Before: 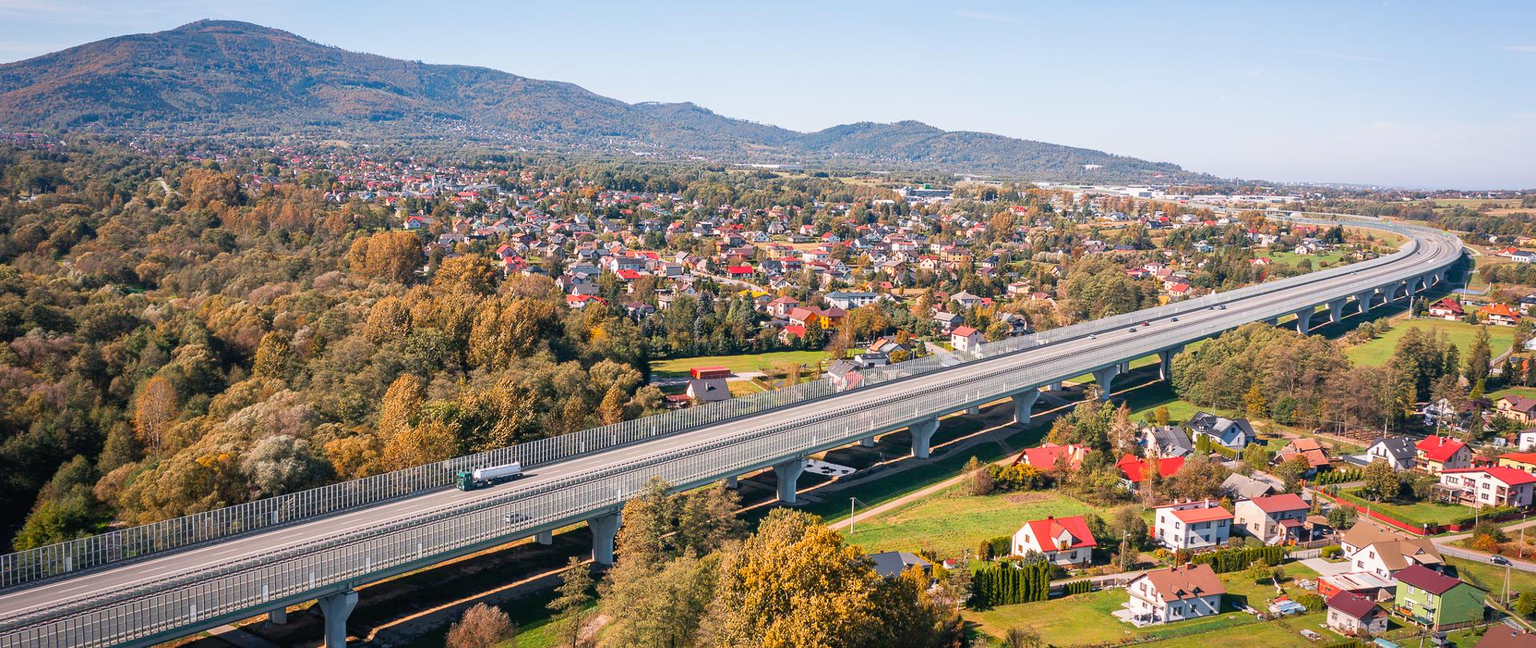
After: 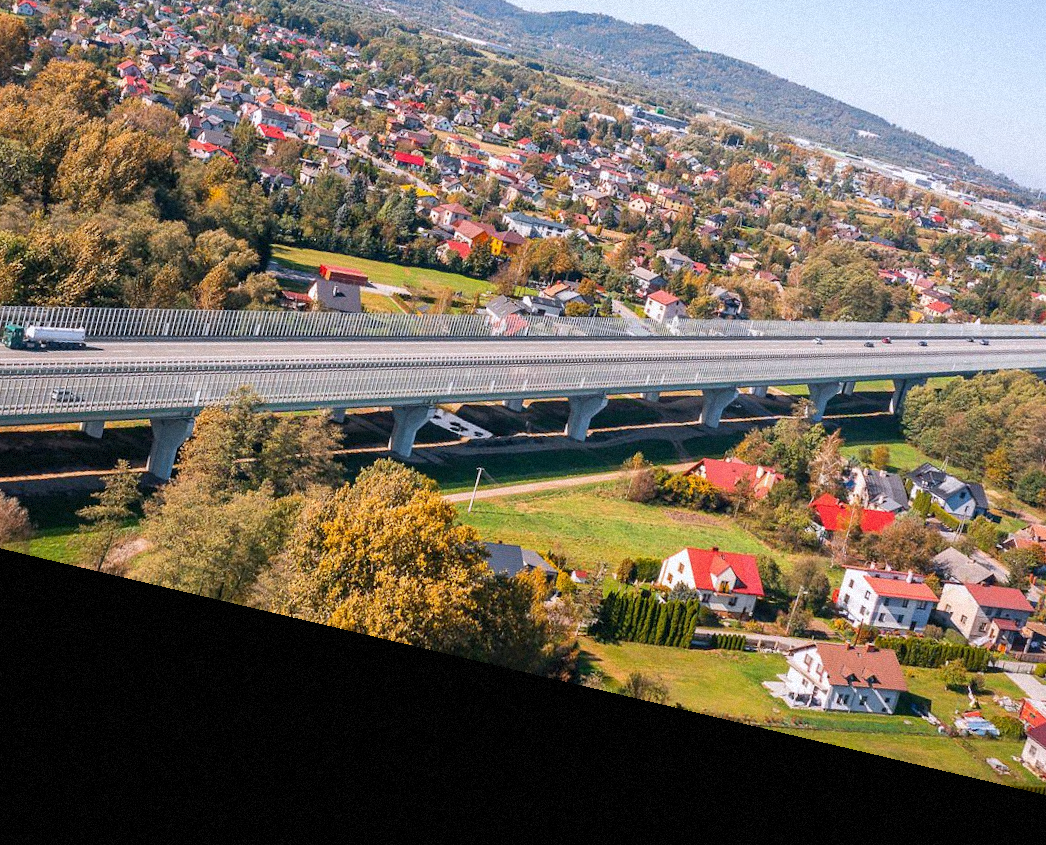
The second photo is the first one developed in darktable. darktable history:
grain: mid-tones bias 0%
crop and rotate: left 29.237%, top 31.152%, right 19.807%
white balance: red 0.98, blue 1.034
rotate and perspective: rotation 13.27°, automatic cropping off
